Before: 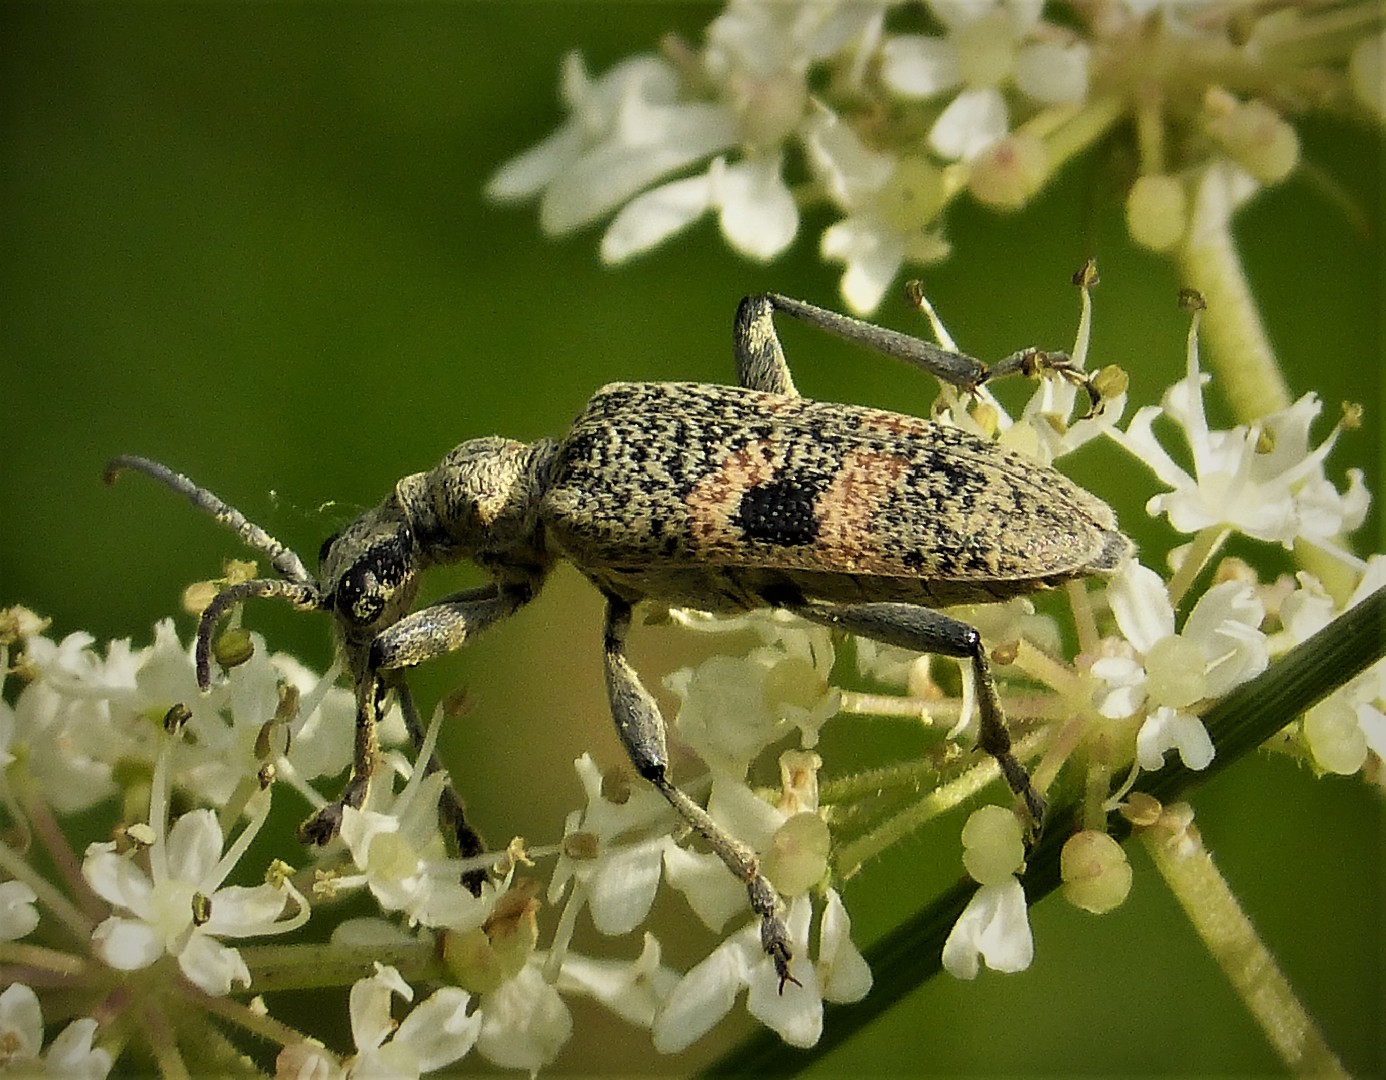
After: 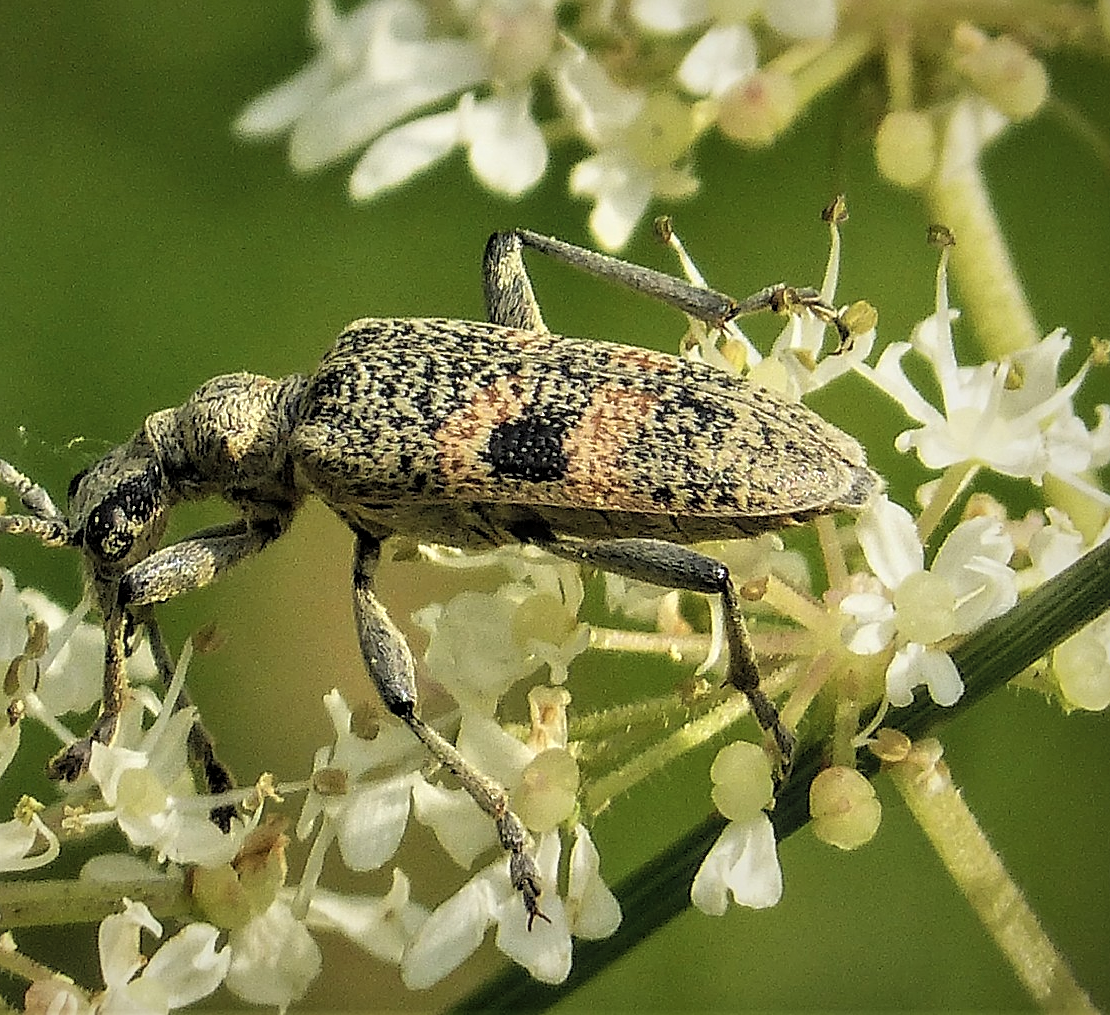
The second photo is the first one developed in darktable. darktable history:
sharpen: on, module defaults
crop and rotate: left 18.13%, top 5.926%, right 1.764%
contrast brightness saturation: brightness 0.14
local contrast: on, module defaults
